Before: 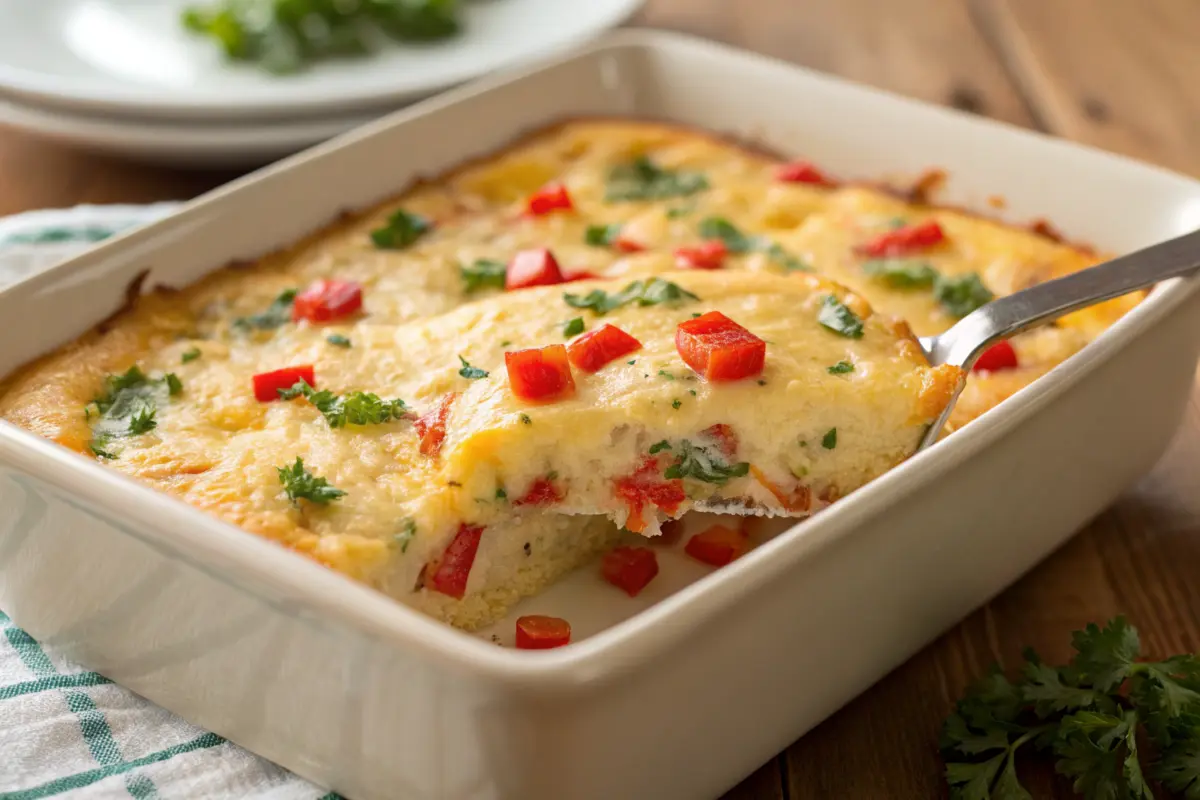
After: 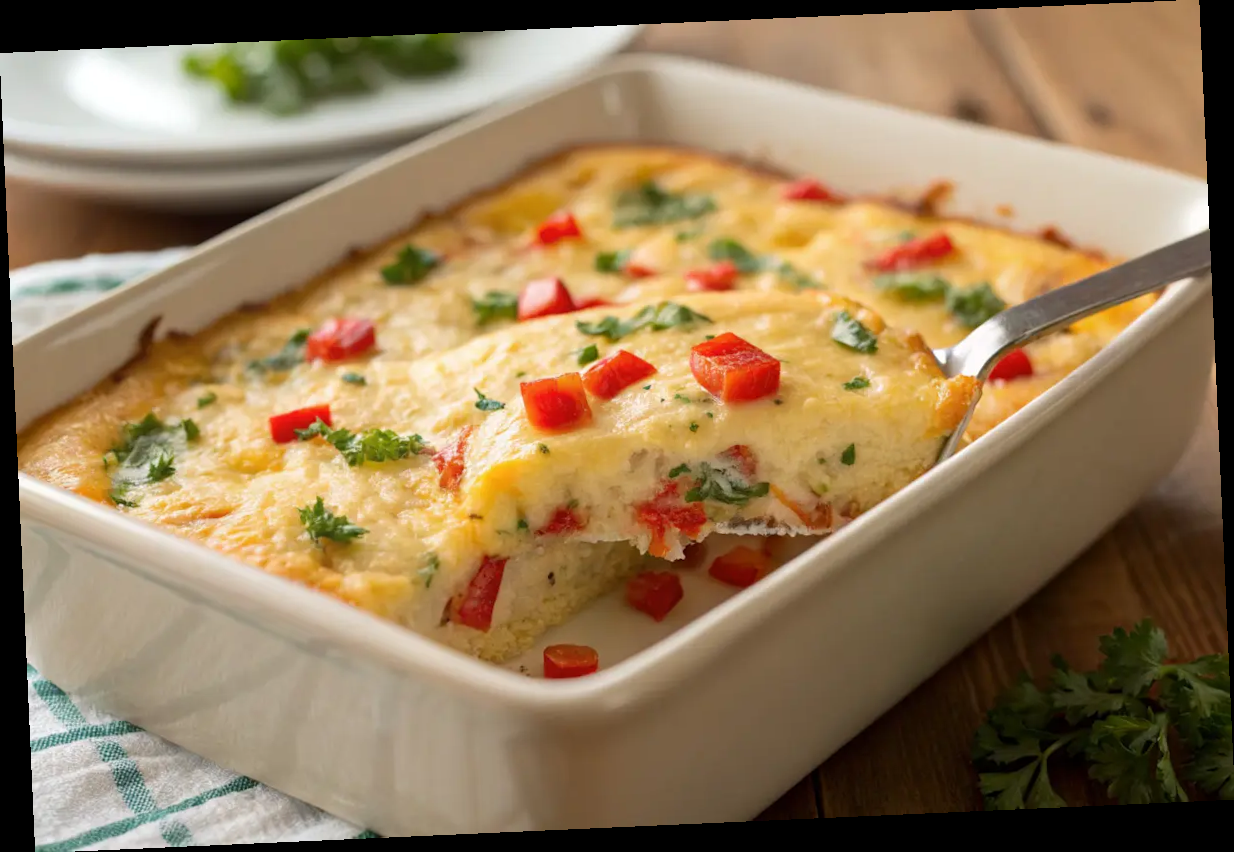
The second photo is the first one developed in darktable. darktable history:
color correction: highlights a* -0.182, highlights b* -0.124
rotate and perspective: rotation -2.56°, automatic cropping off
